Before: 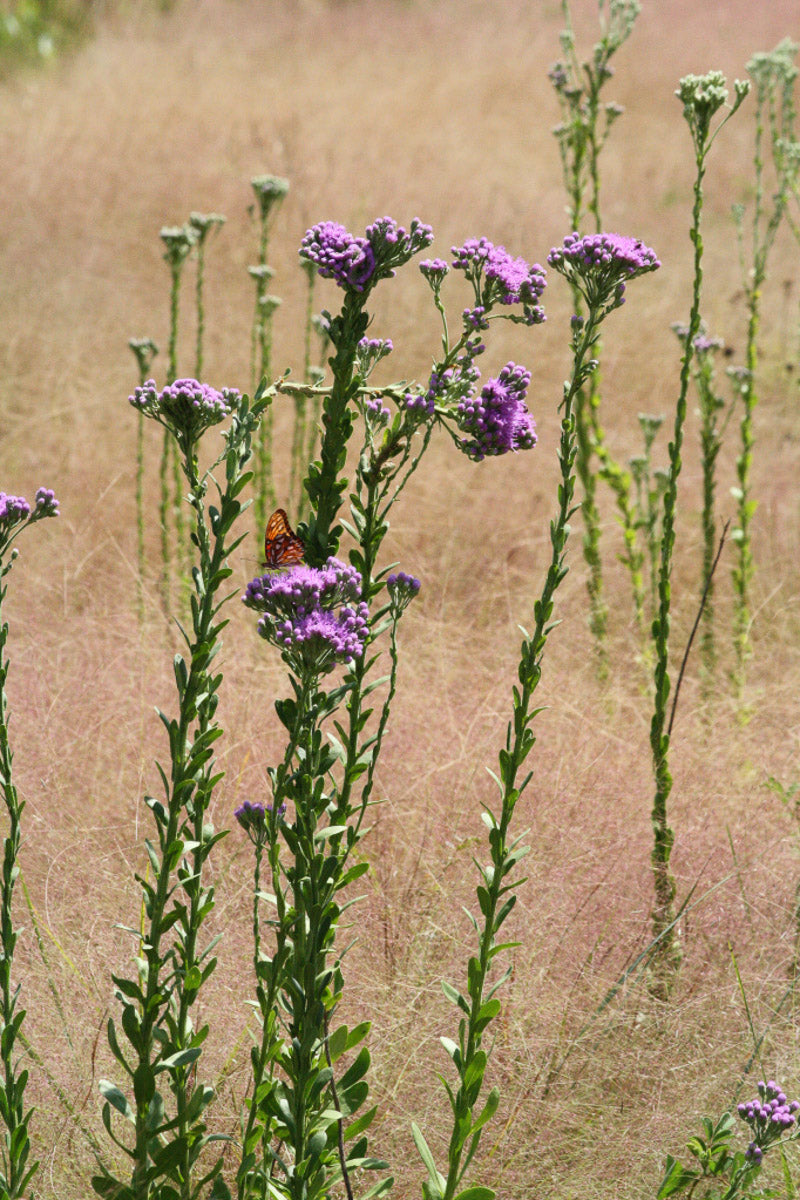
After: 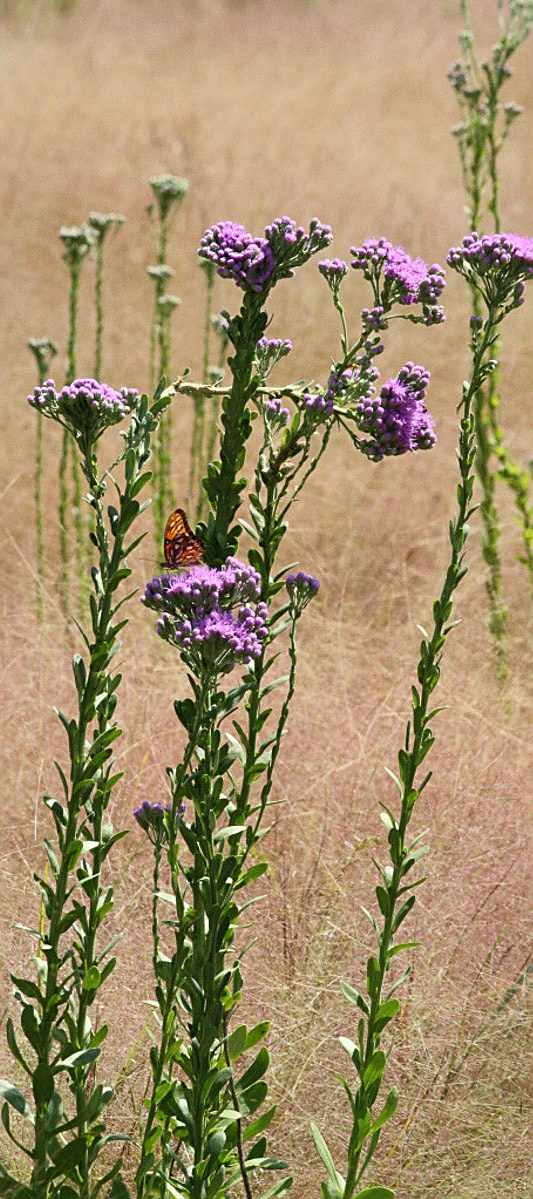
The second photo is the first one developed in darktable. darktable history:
sharpen: on, module defaults
crop and rotate: left 12.648%, right 20.685%
